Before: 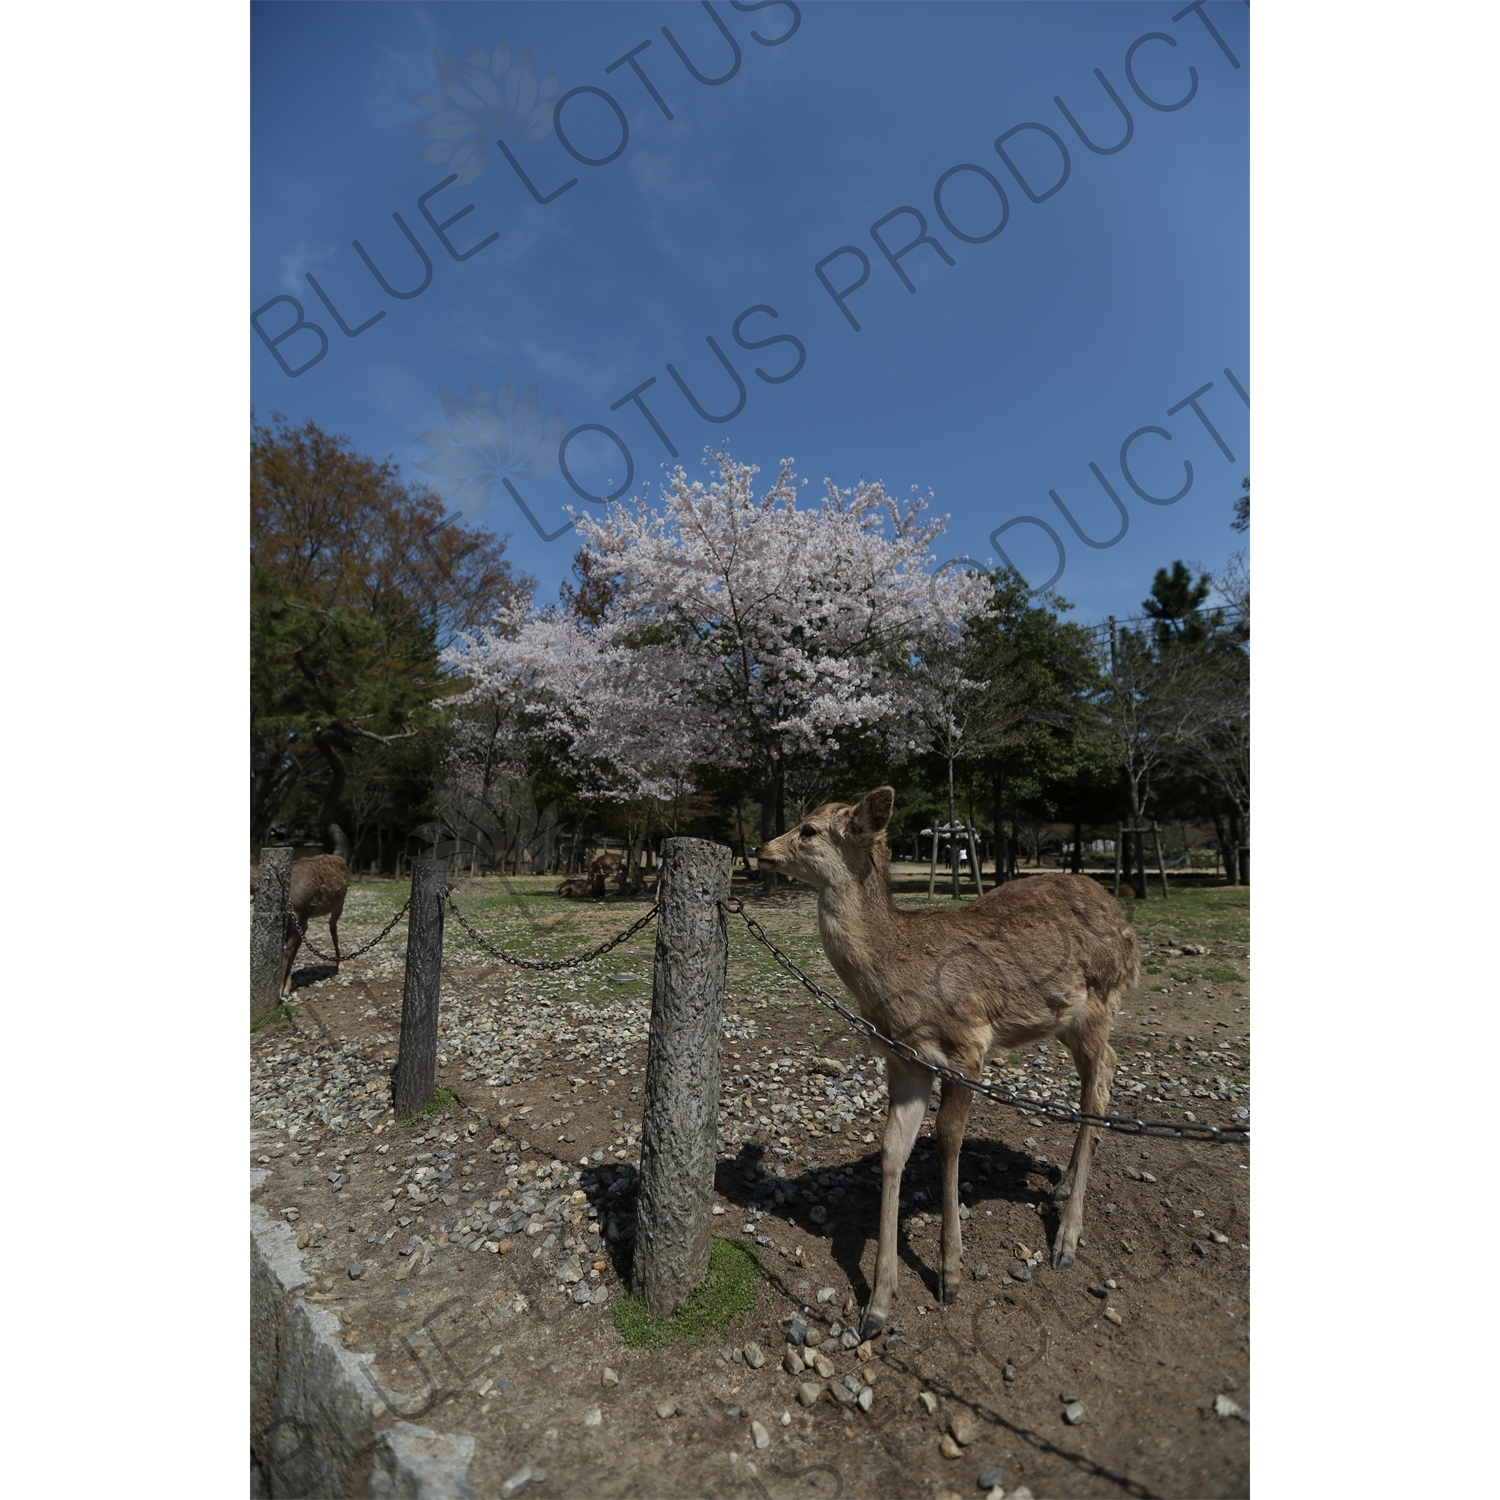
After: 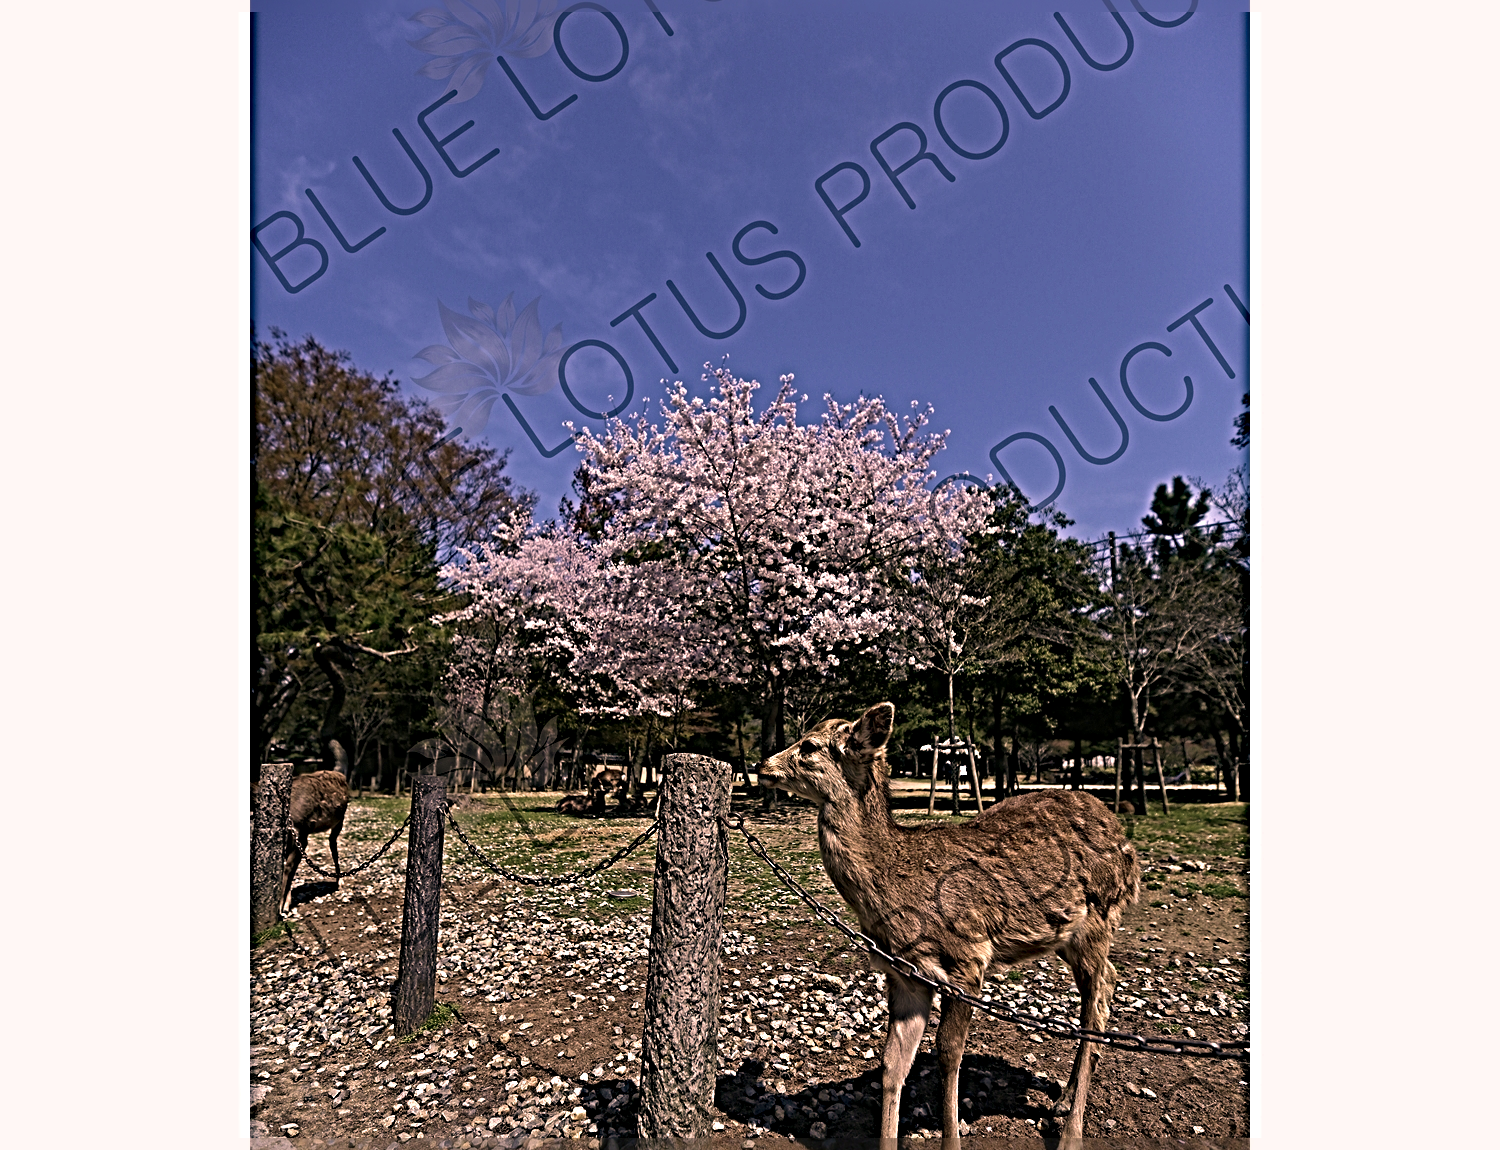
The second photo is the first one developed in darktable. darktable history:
color correction: highlights a* 17.88, highlights b* 18.79
color calibration: x 0.37, y 0.382, temperature 4313.32 K
sharpen: radius 6.3, amount 1.8, threshold 0
crop: top 5.667%, bottom 17.637%
velvia: strength 36.57%
